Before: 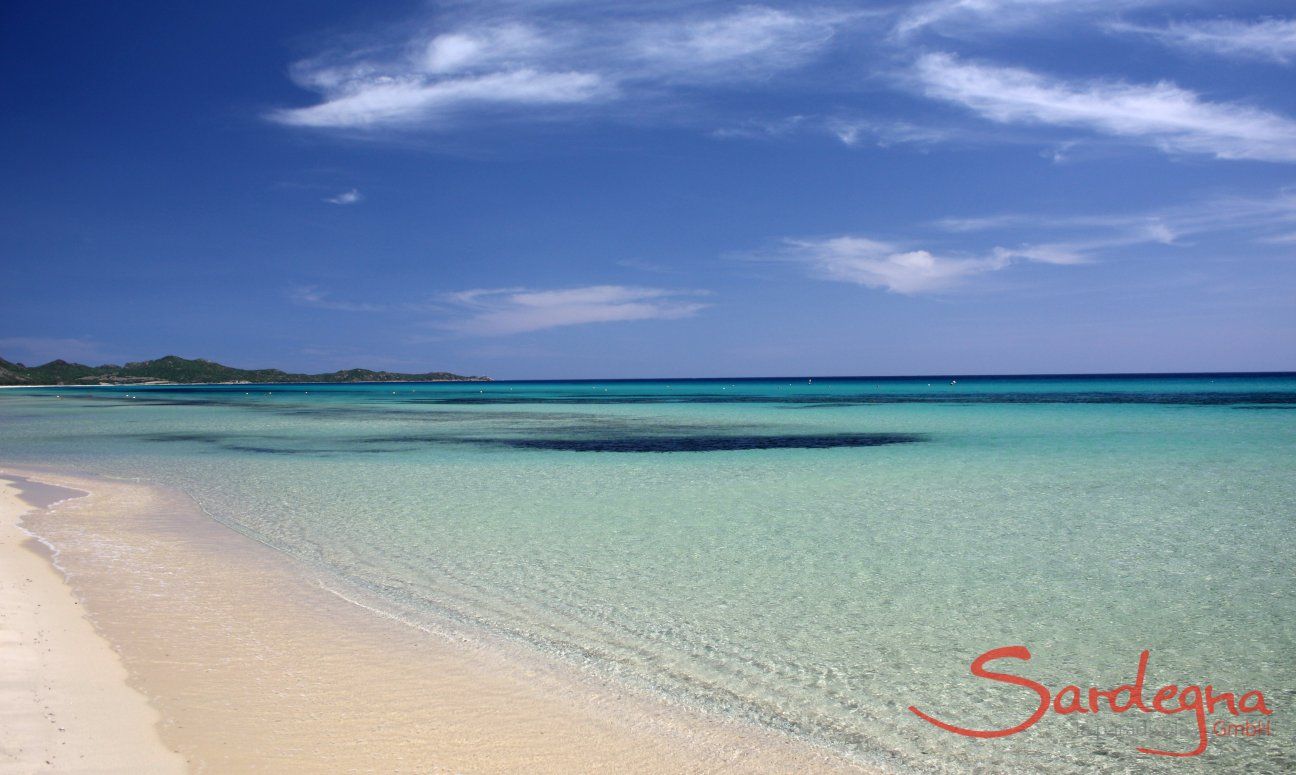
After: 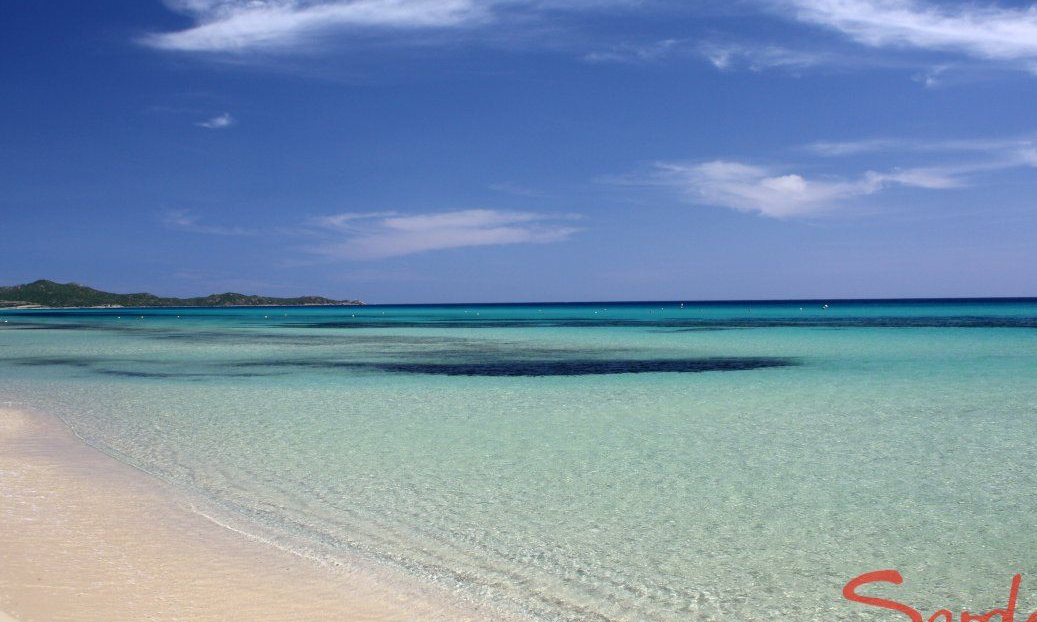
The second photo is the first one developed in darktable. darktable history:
crop and rotate: left 9.935%, top 9.898%, right 9.991%, bottom 9.81%
